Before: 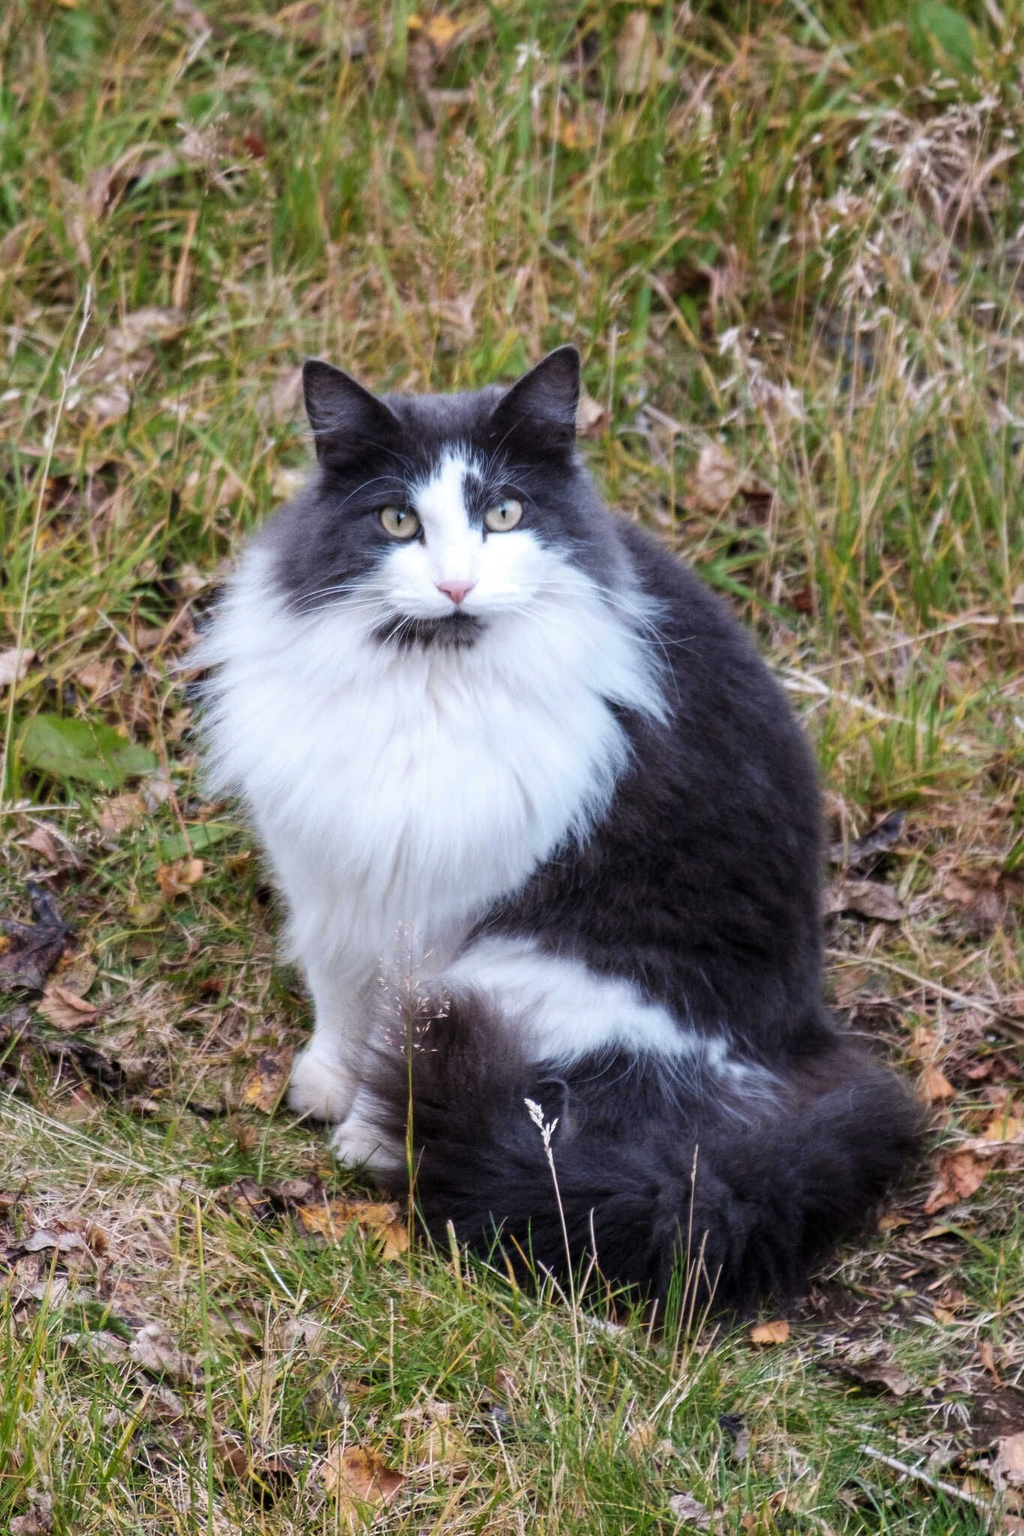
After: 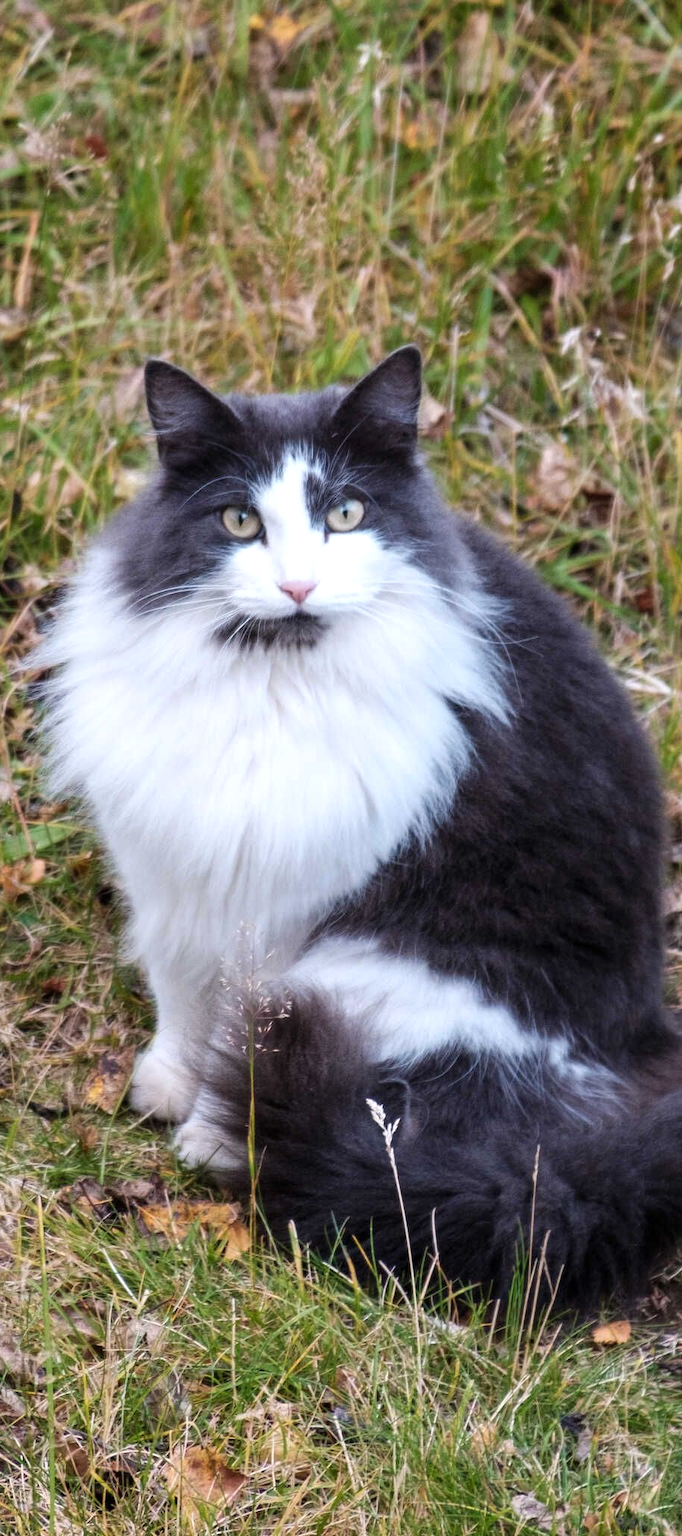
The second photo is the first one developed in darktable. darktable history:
levels: levels [0, 0.48, 0.961]
crop and rotate: left 15.481%, right 17.838%
